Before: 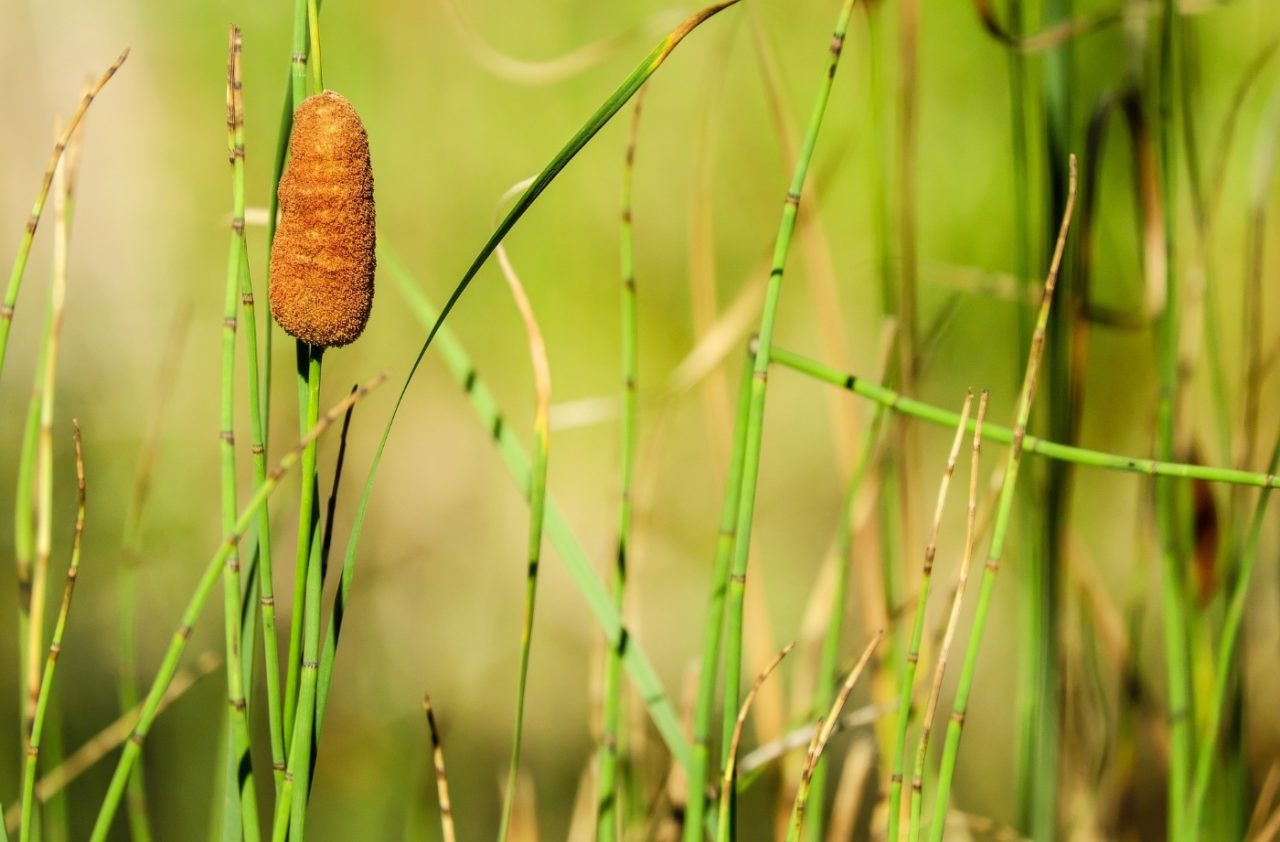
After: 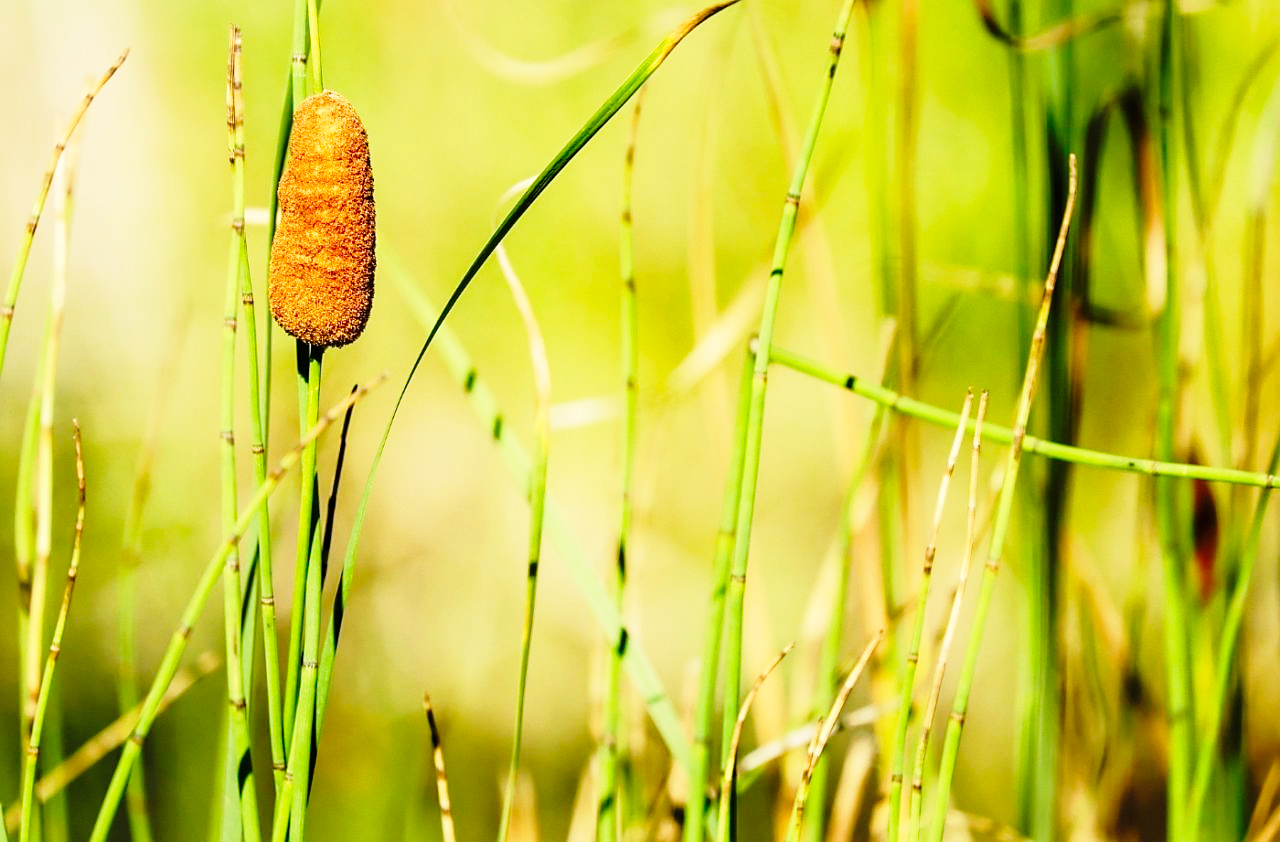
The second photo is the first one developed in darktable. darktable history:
sharpen: radius 1.907, amount 0.409, threshold 1.373
base curve: curves: ch0 [(0, 0) (0.04, 0.03) (0.133, 0.232) (0.448, 0.748) (0.843, 0.968) (1, 1)], preserve colors none
